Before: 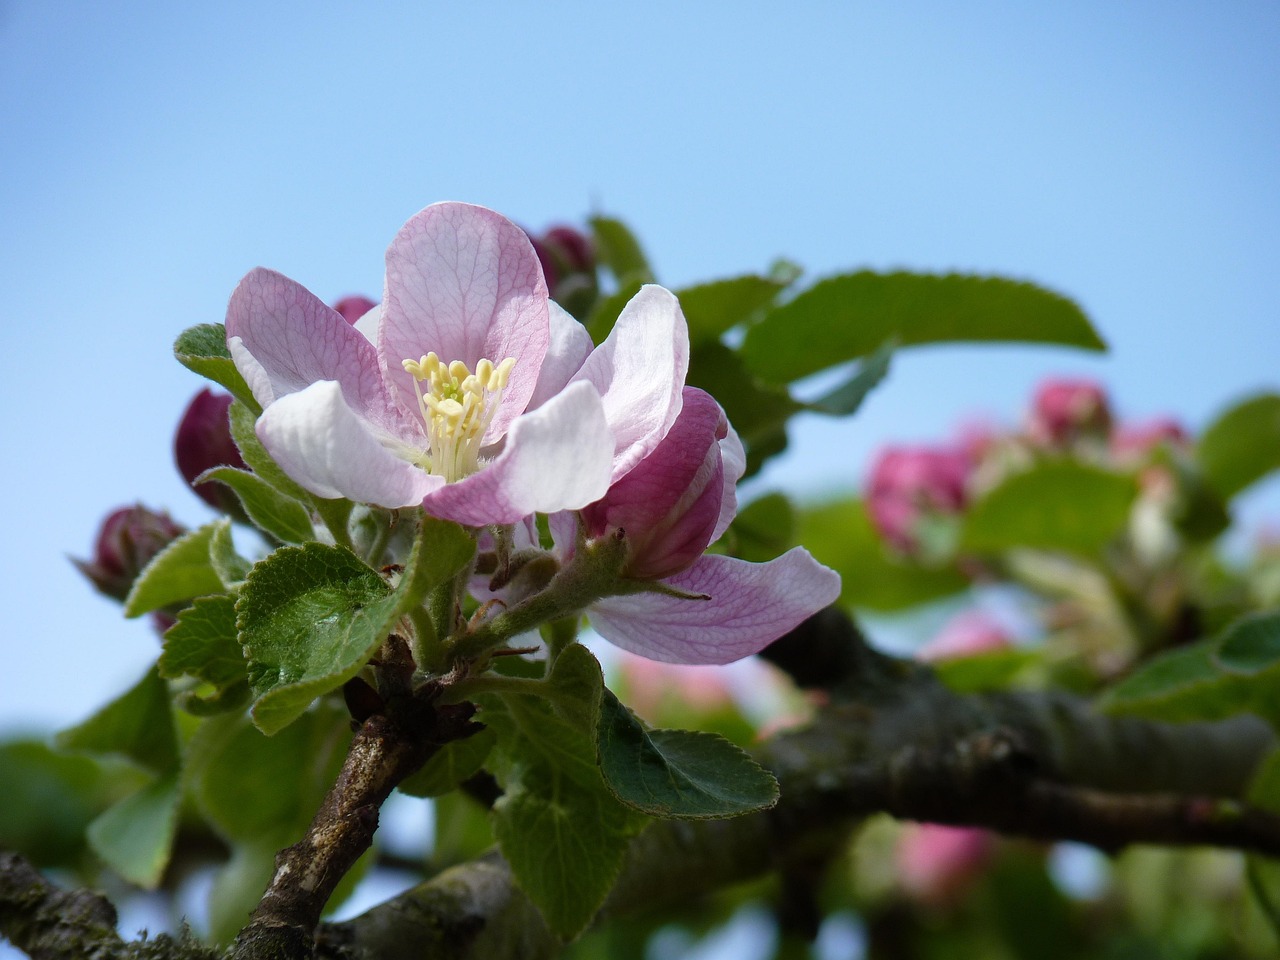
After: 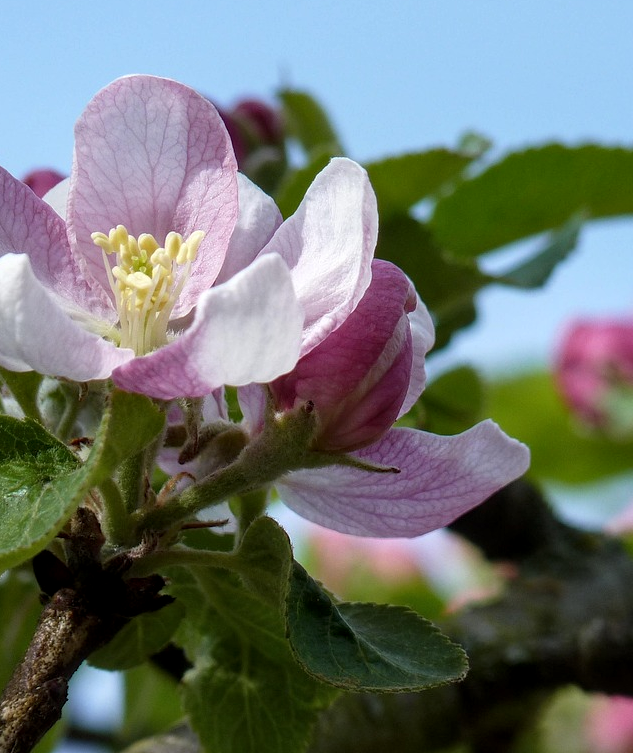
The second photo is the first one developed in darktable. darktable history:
crop and rotate: angle 0.02°, left 24.353%, top 13.219%, right 26.156%, bottom 8.224%
local contrast: on, module defaults
